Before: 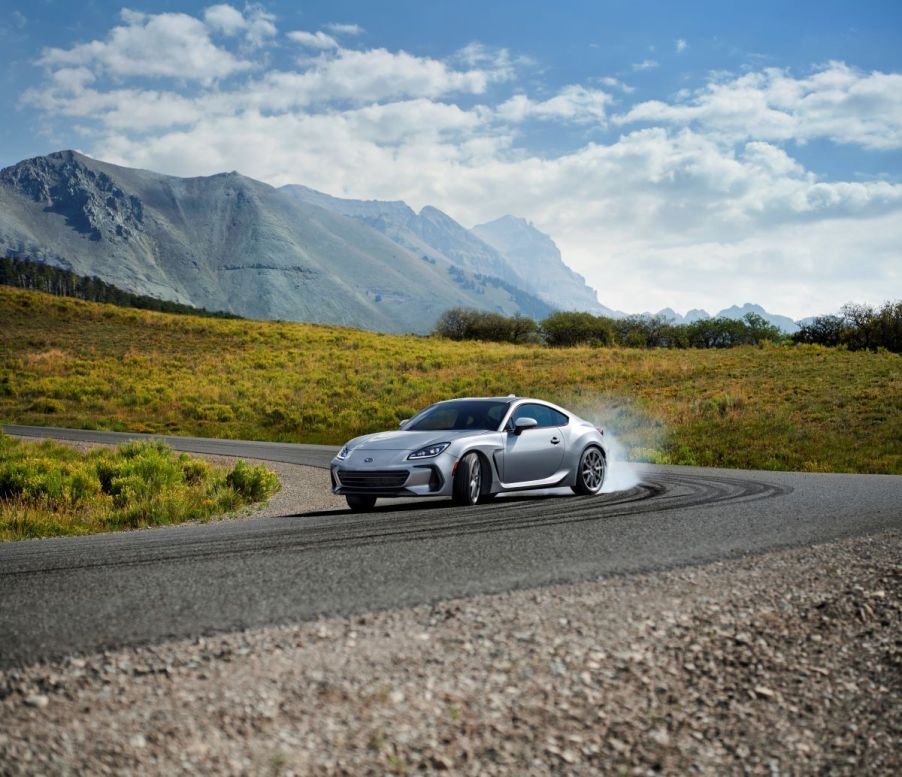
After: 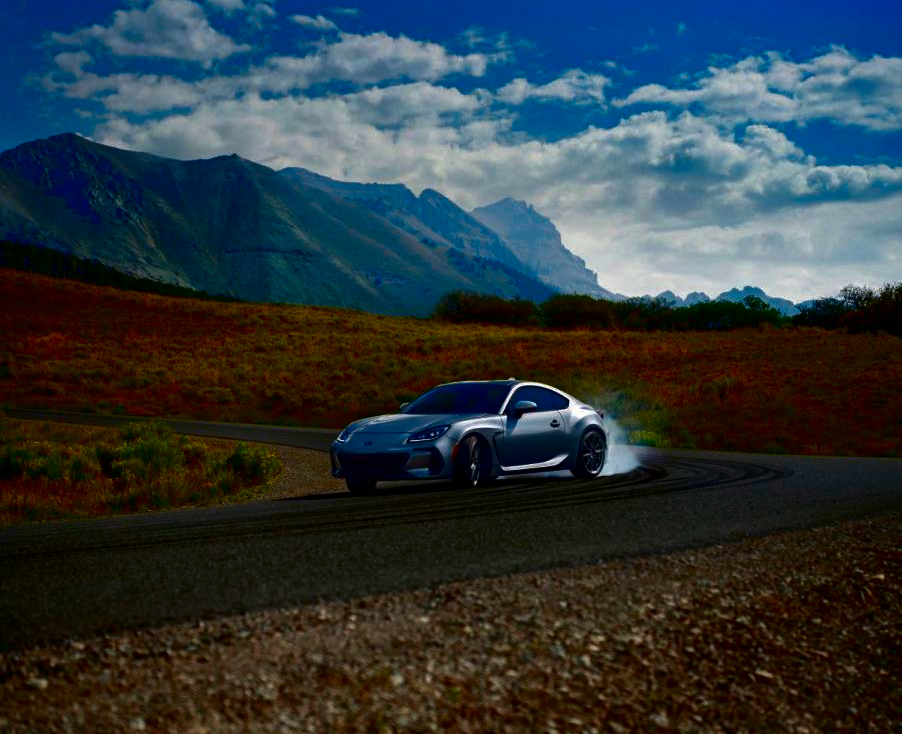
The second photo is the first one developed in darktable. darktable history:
crop and rotate: top 2.293%, bottom 3.185%
contrast brightness saturation: brightness -0.991, saturation 0.99
